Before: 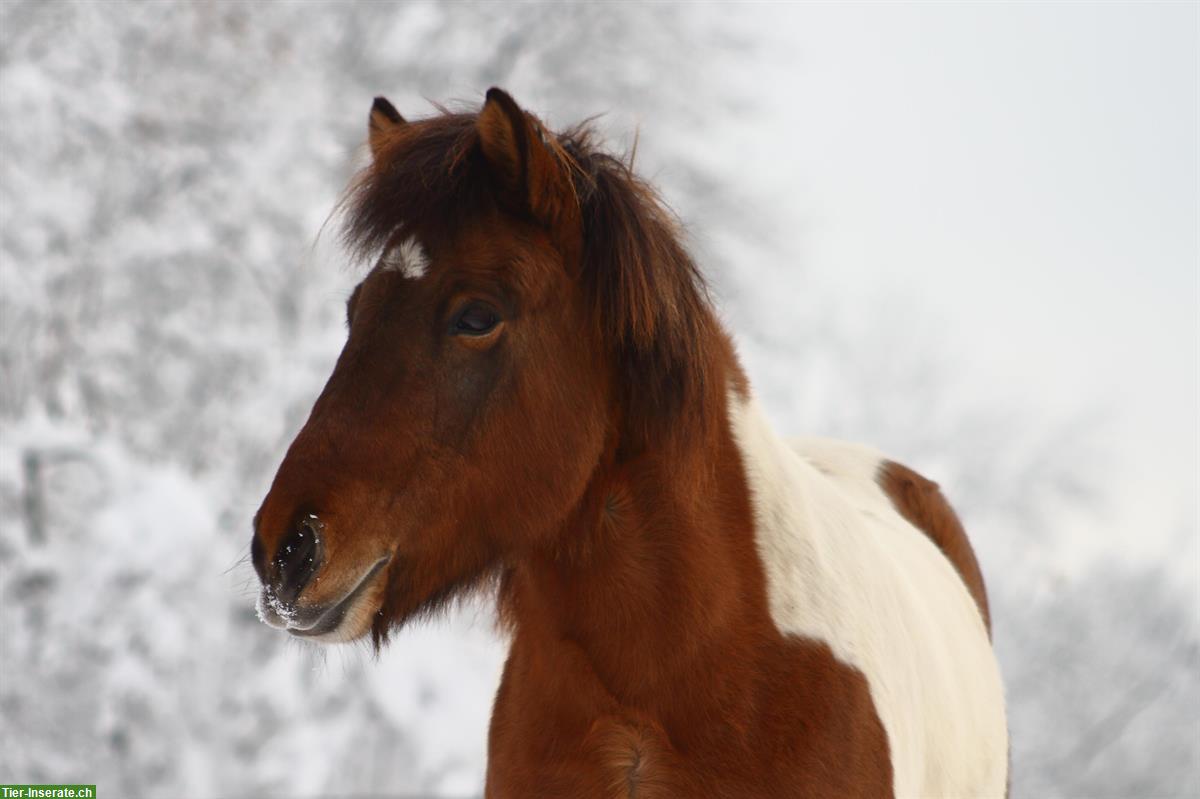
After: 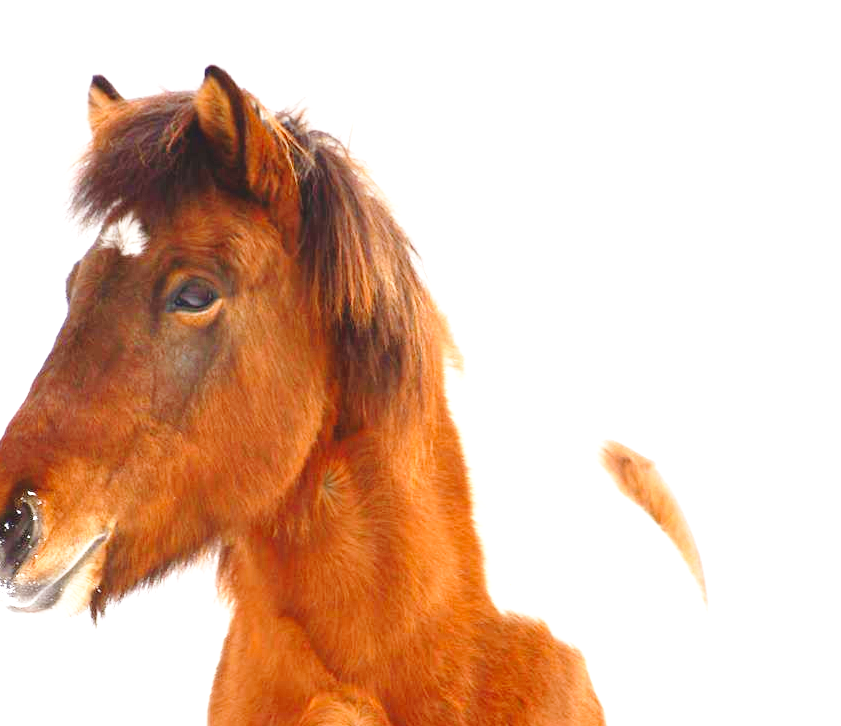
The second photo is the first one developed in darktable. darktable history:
crop and rotate: left 23.545%, top 2.885%, right 6.339%, bottom 6.157%
base curve: curves: ch0 [(0, 0) (0.028, 0.03) (0.121, 0.232) (0.46, 0.748) (0.859, 0.968) (1, 1)], preserve colors none
exposure: exposure 2.011 EV, compensate highlight preservation false
